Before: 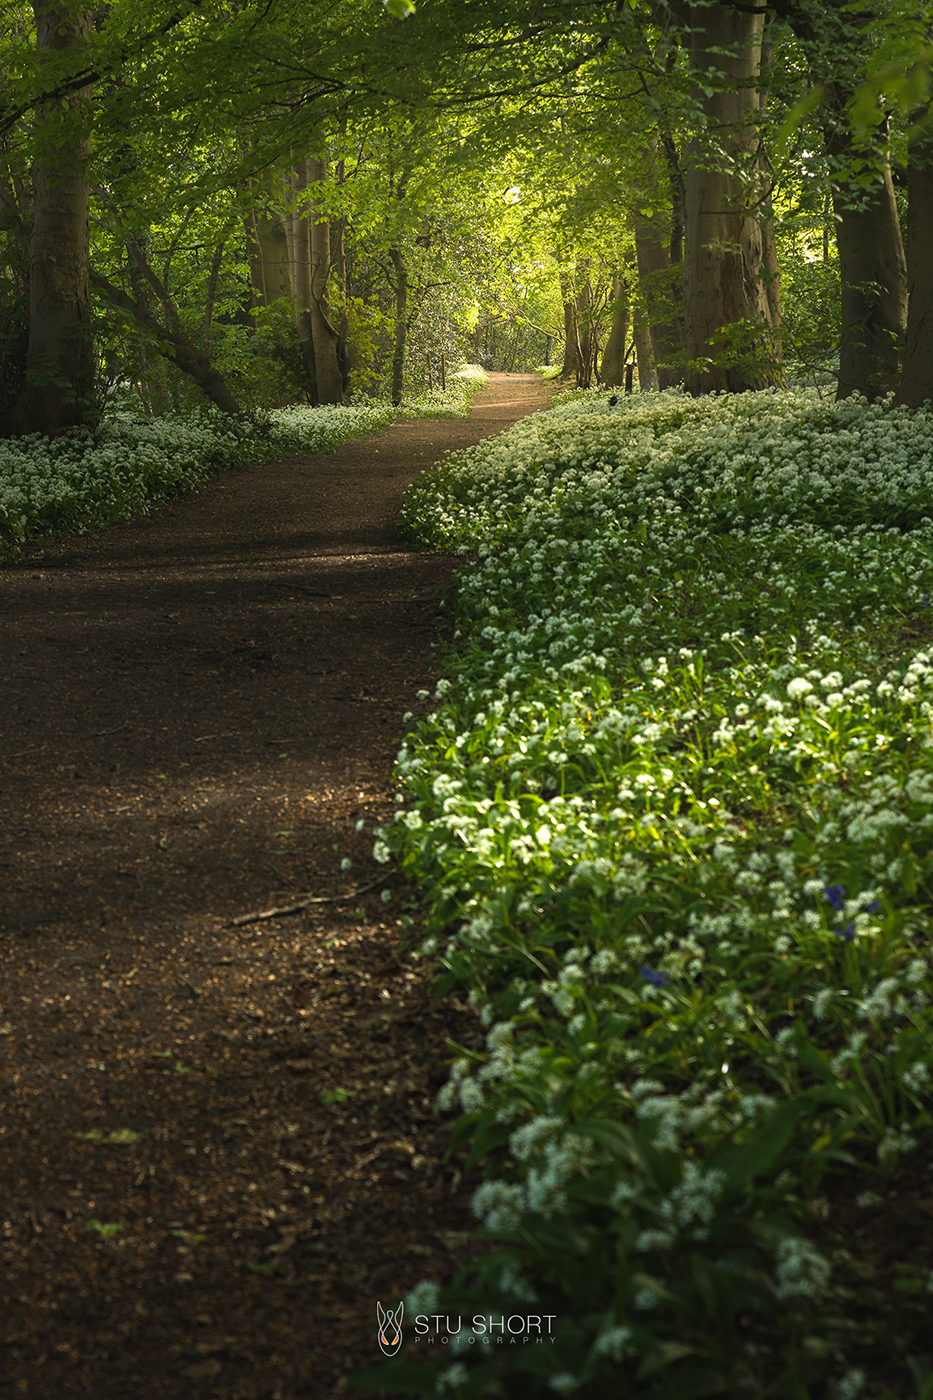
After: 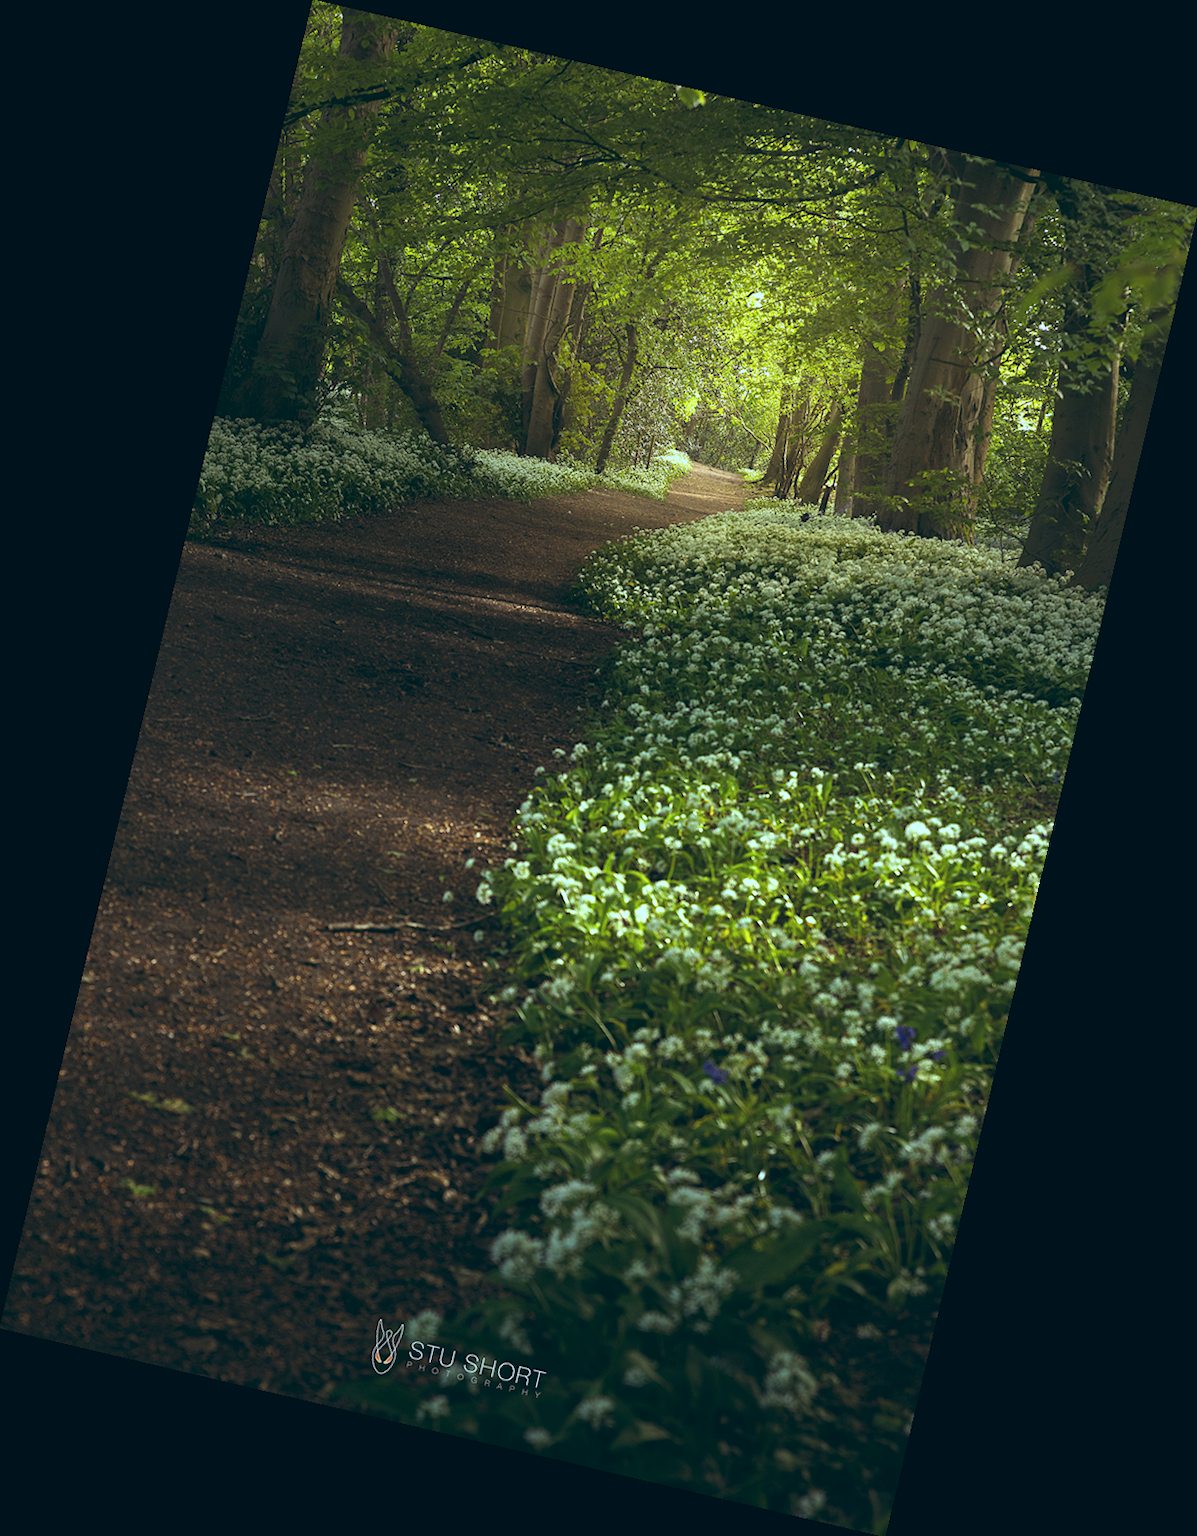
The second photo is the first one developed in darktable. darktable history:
white balance: red 0.976, blue 1.04
rotate and perspective: rotation 13.27°, automatic cropping off
tone equalizer: on, module defaults
color balance: lift [1.003, 0.993, 1.001, 1.007], gamma [1.018, 1.072, 0.959, 0.928], gain [0.974, 0.873, 1.031, 1.127]
